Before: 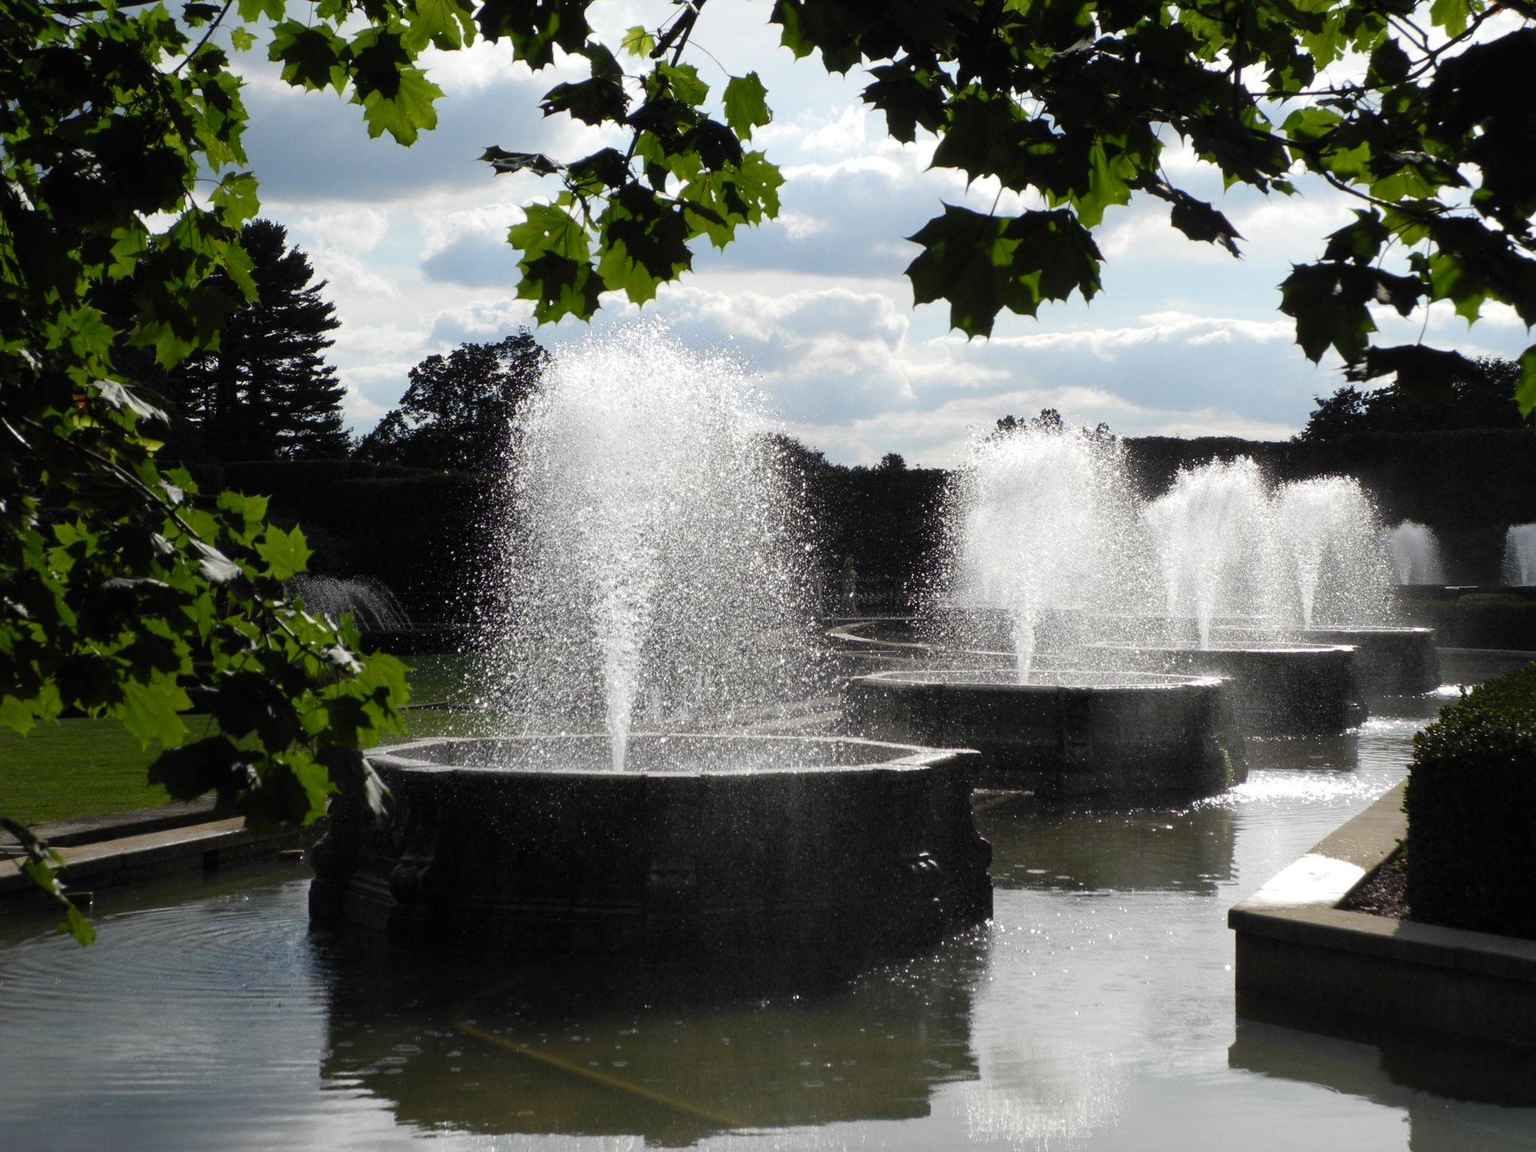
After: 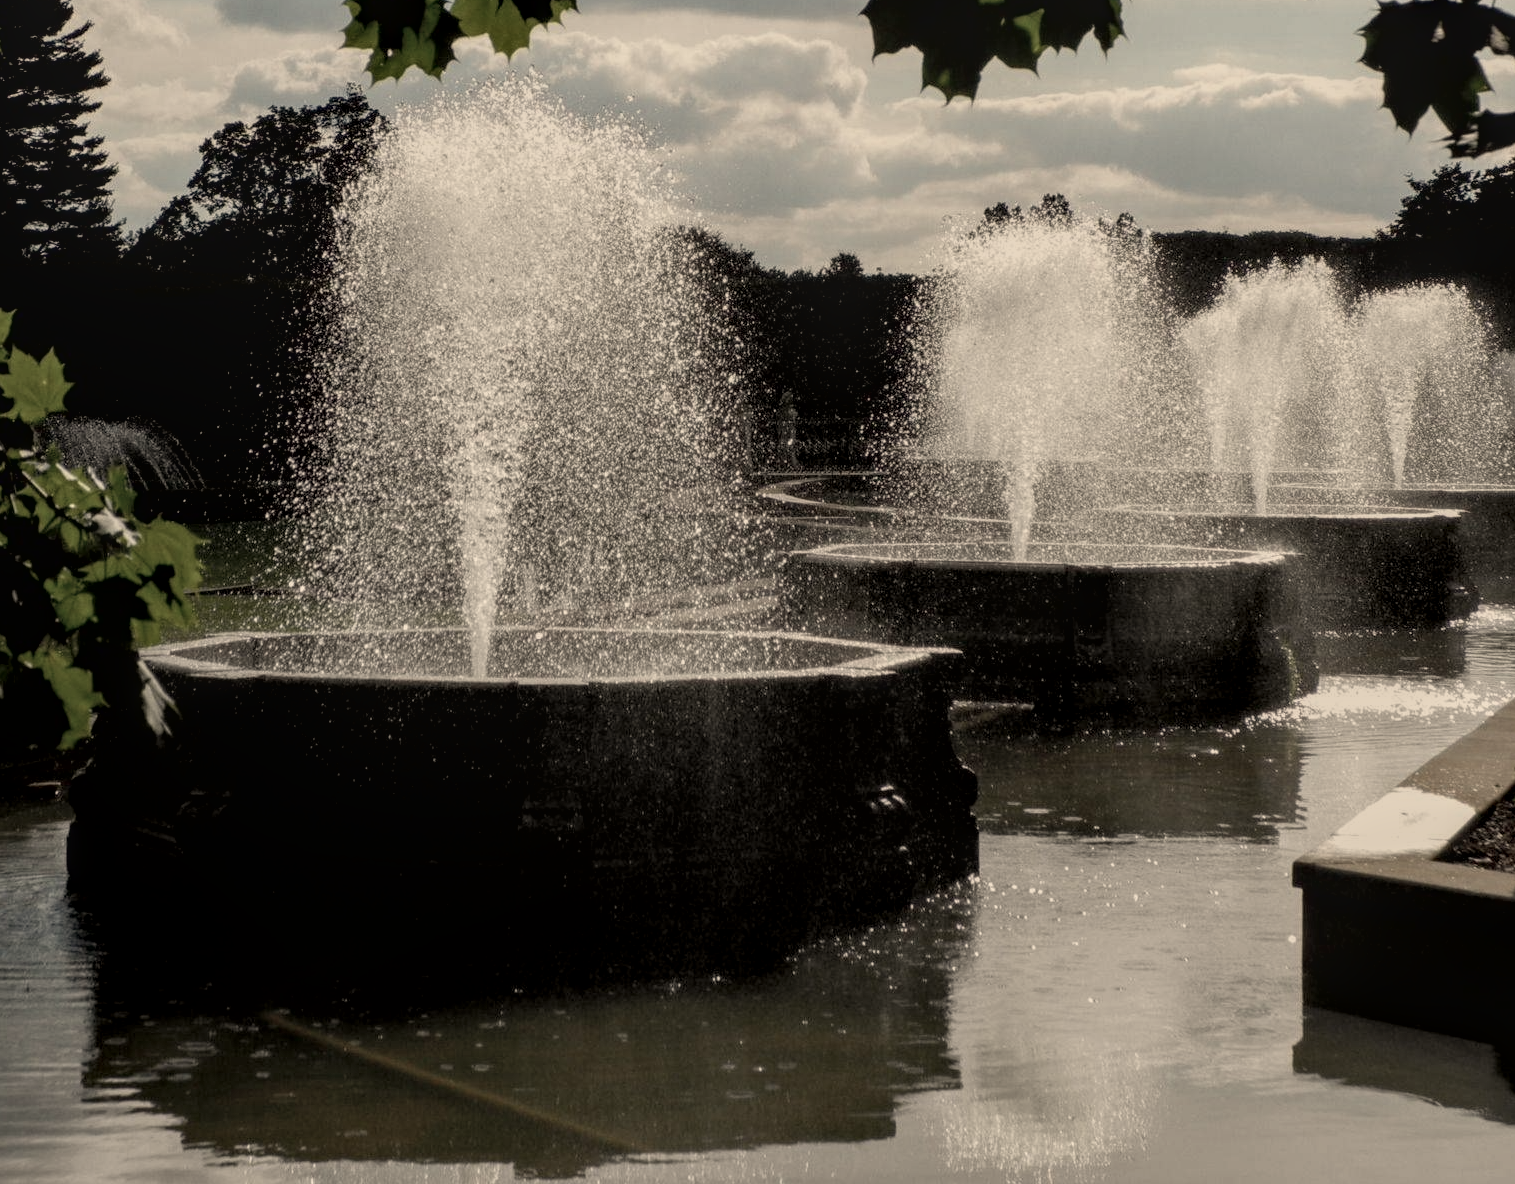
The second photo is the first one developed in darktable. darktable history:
contrast brightness saturation: contrast -0.05, saturation -0.41
crop: left 16.871%, top 22.857%, right 9.116%
exposure: black level correction 0.009, exposure -0.637 EV, compensate highlight preservation false
white balance: red 1.123, blue 0.83
local contrast: highlights 61%, detail 143%, midtone range 0.428
